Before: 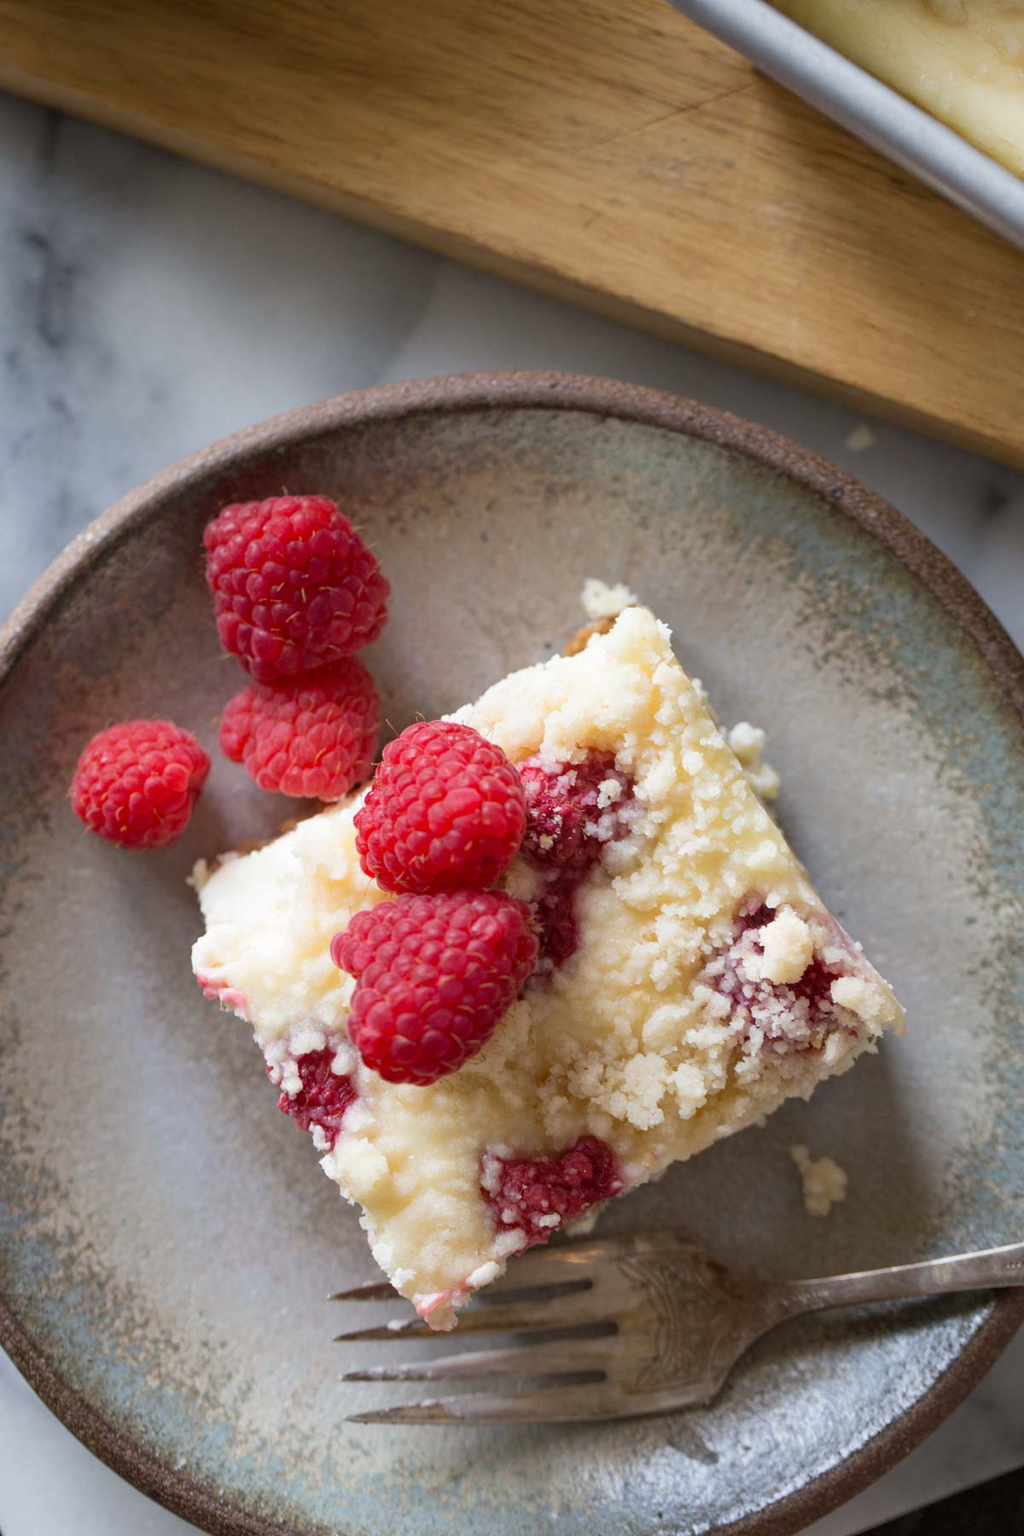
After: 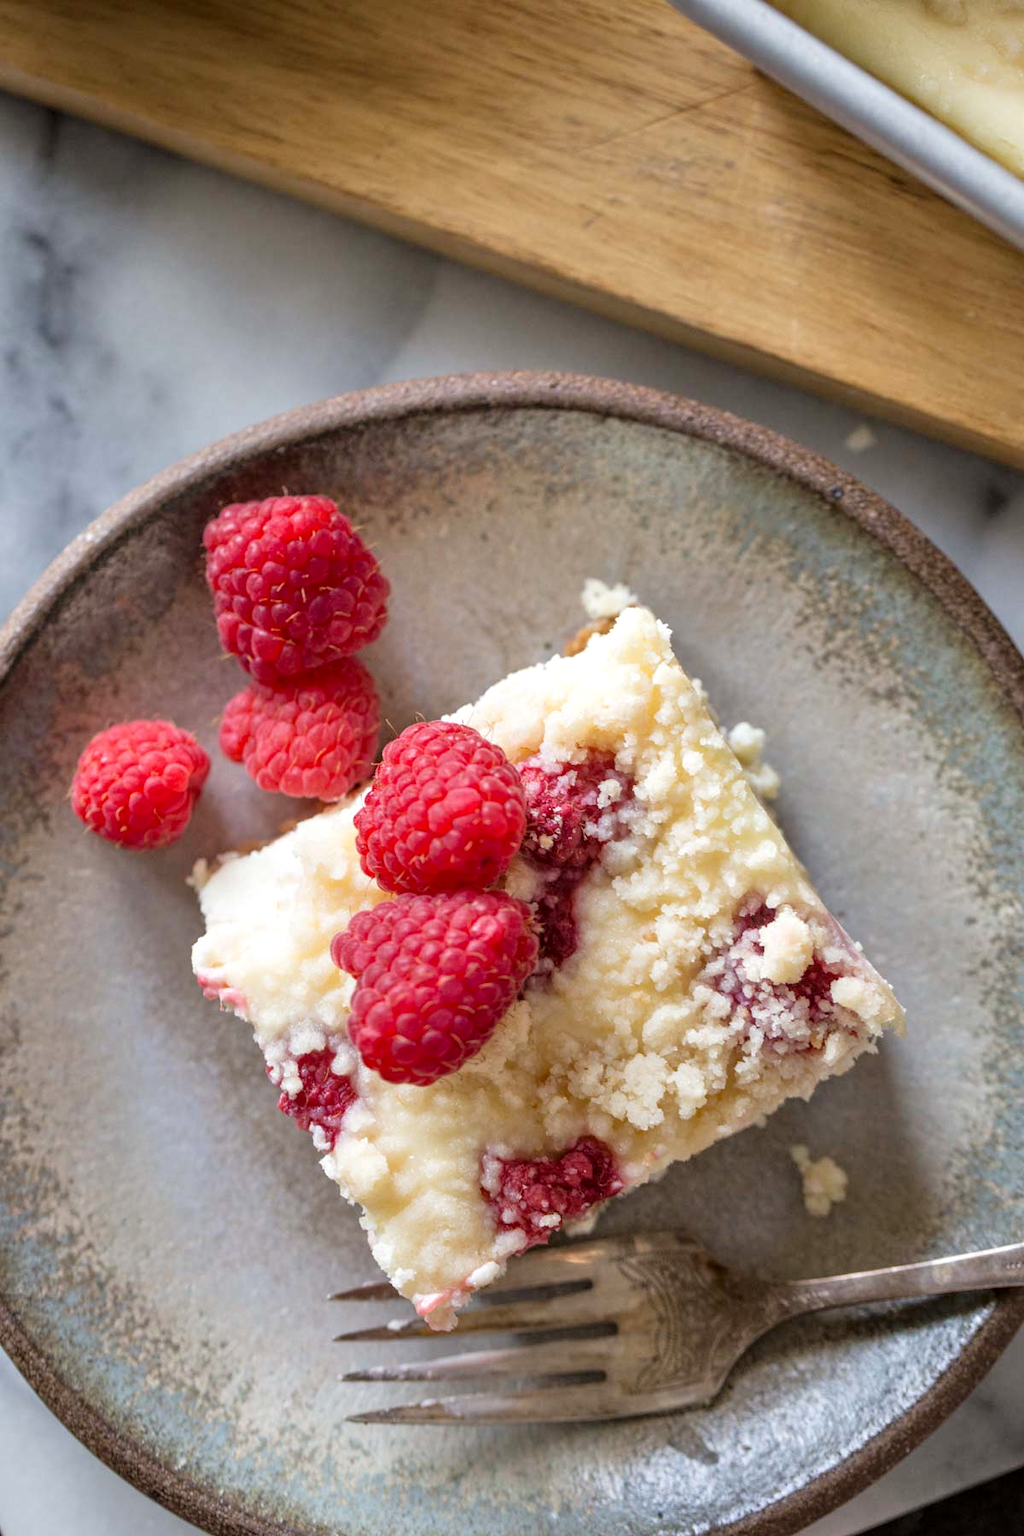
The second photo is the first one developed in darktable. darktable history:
local contrast: on, module defaults
rotate and perspective: crop left 0, crop top 0
tone equalizer: -8 EV 0.001 EV, -7 EV -0.004 EV, -6 EV 0.009 EV, -5 EV 0.032 EV, -4 EV 0.276 EV, -3 EV 0.644 EV, -2 EV 0.584 EV, -1 EV 0.187 EV, +0 EV 0.024 EV
